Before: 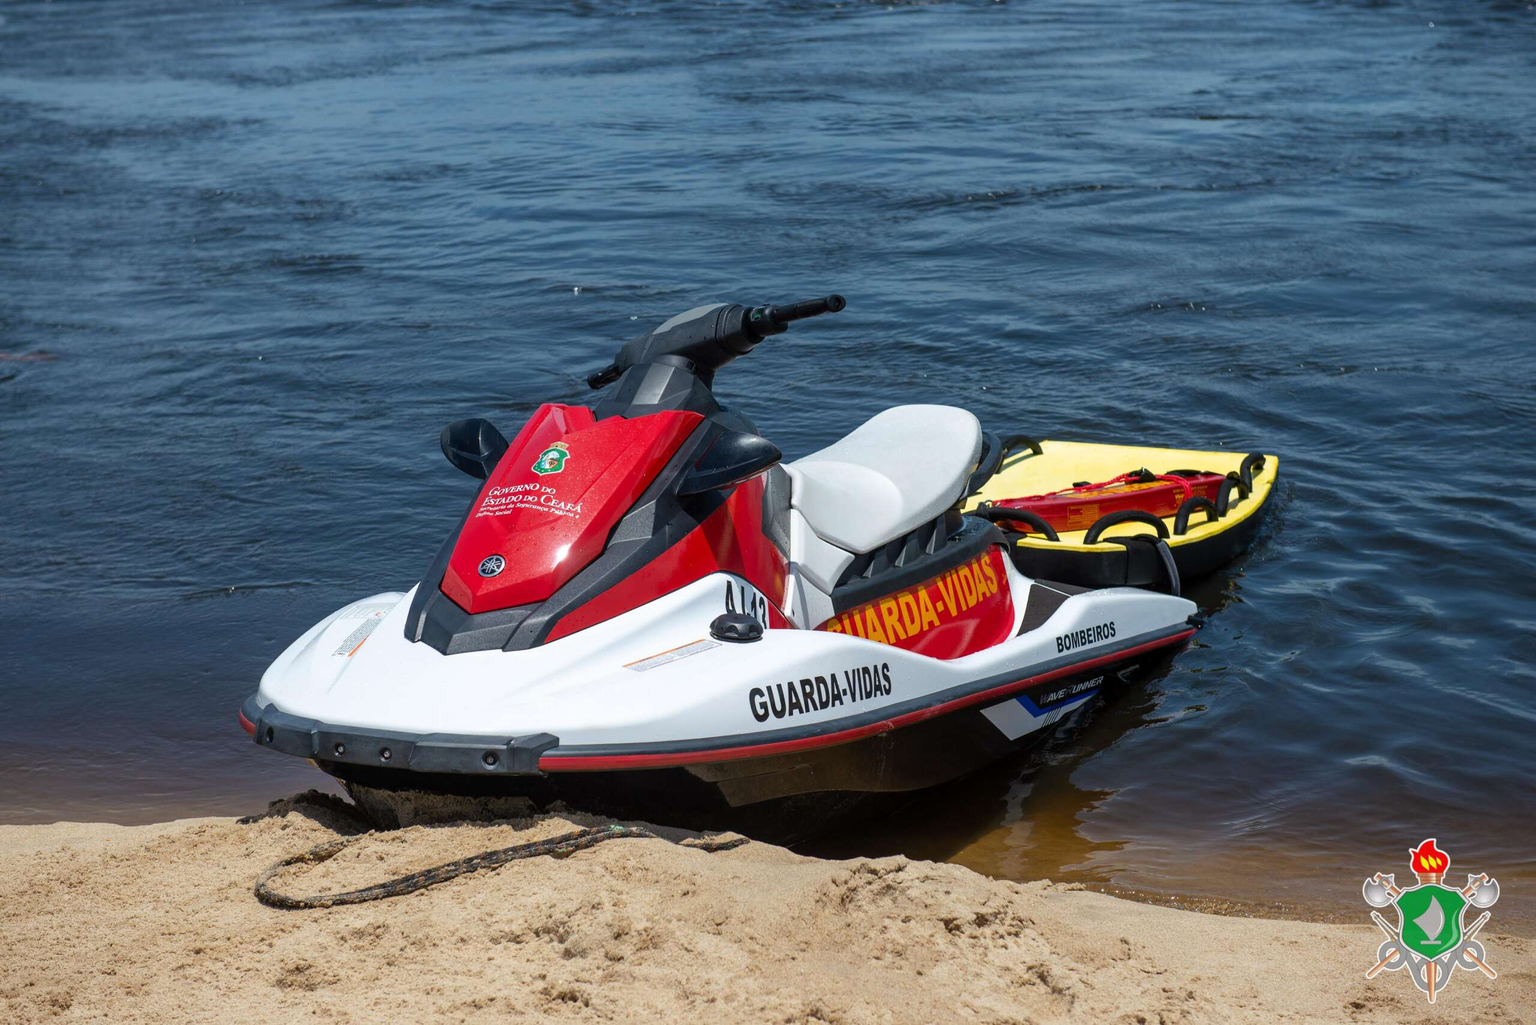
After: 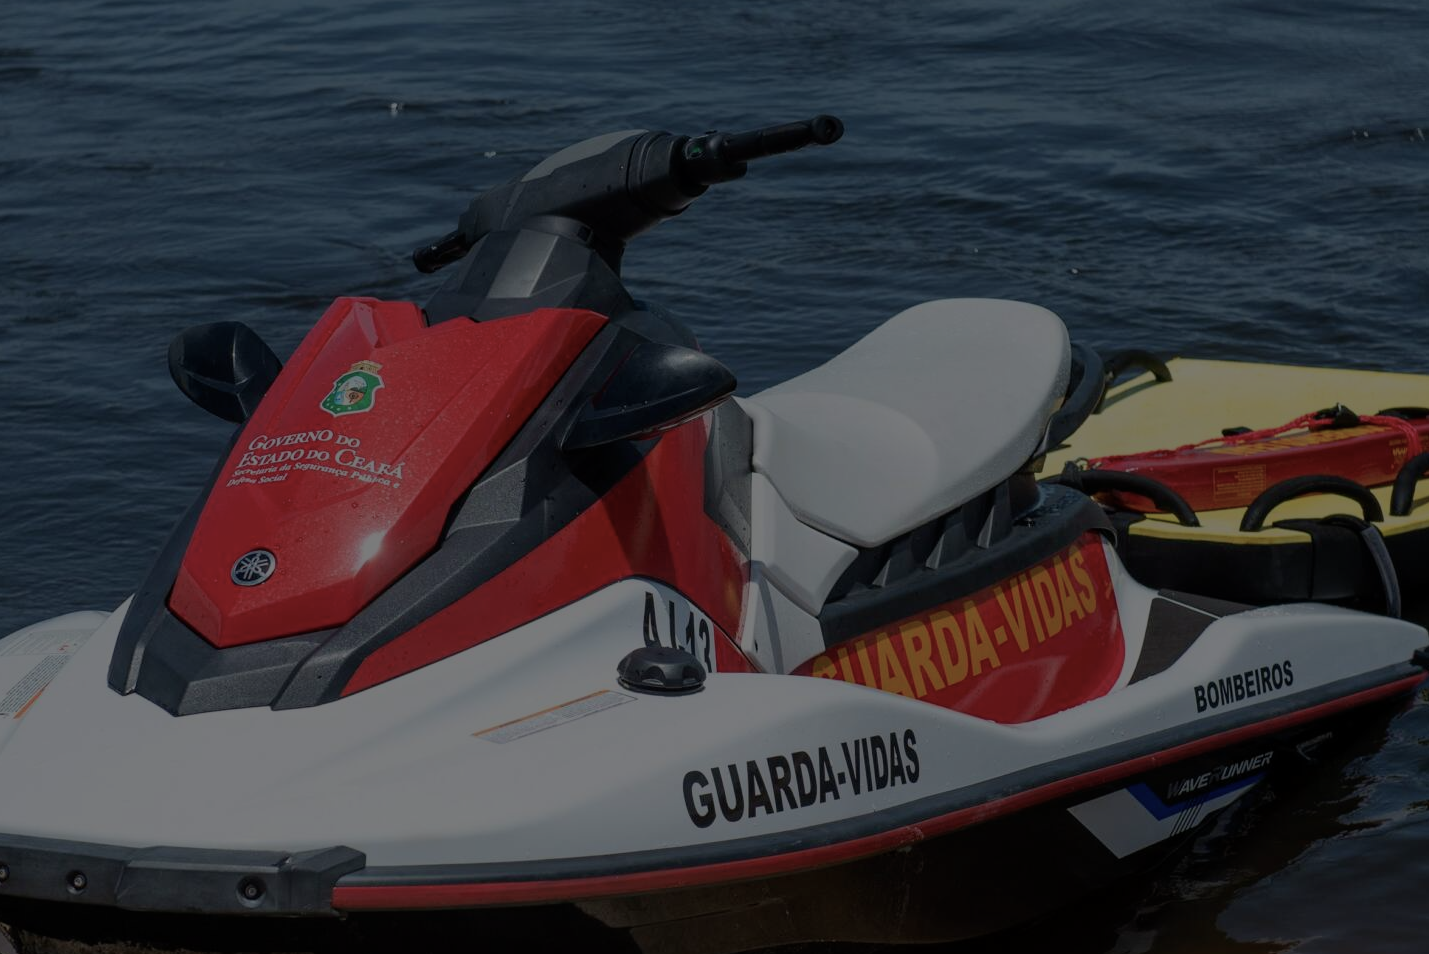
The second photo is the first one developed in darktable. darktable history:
crop and rotate: left 22.13%, top 22.054%, right 22.026%, bottom 22.102%
color balance rgb: perceptual brilliance grading › global brilliance -48.39%
